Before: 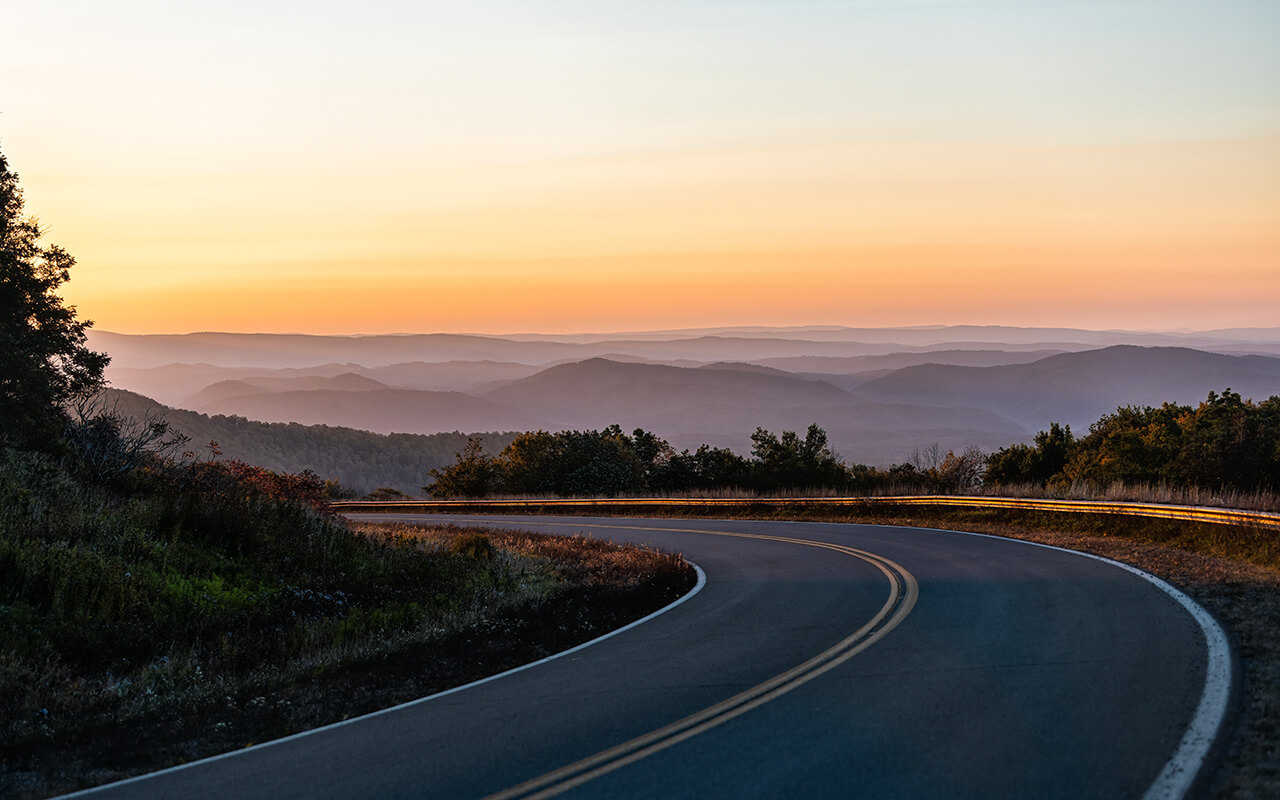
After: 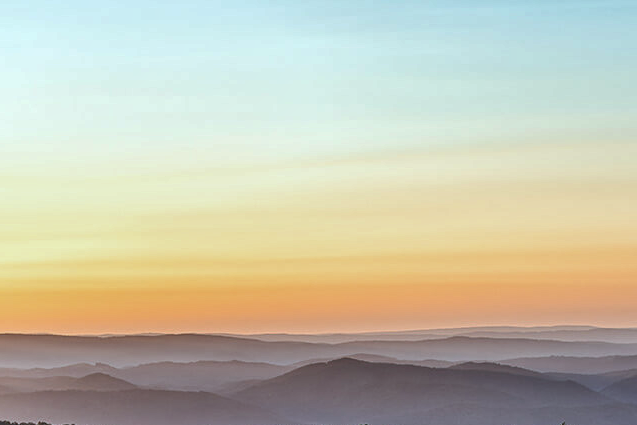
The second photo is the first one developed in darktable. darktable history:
shadows and highlights: highlights color adjustment 89.11%, soften with gaussian
color correction: highlights a* -10.3, highlights b* -10.12
local contrast: highlights 41%, shadows 60%, detail 136%, midtone range 0.512
crop: left 19.655%, right 30.211%, bottom 46.645%
